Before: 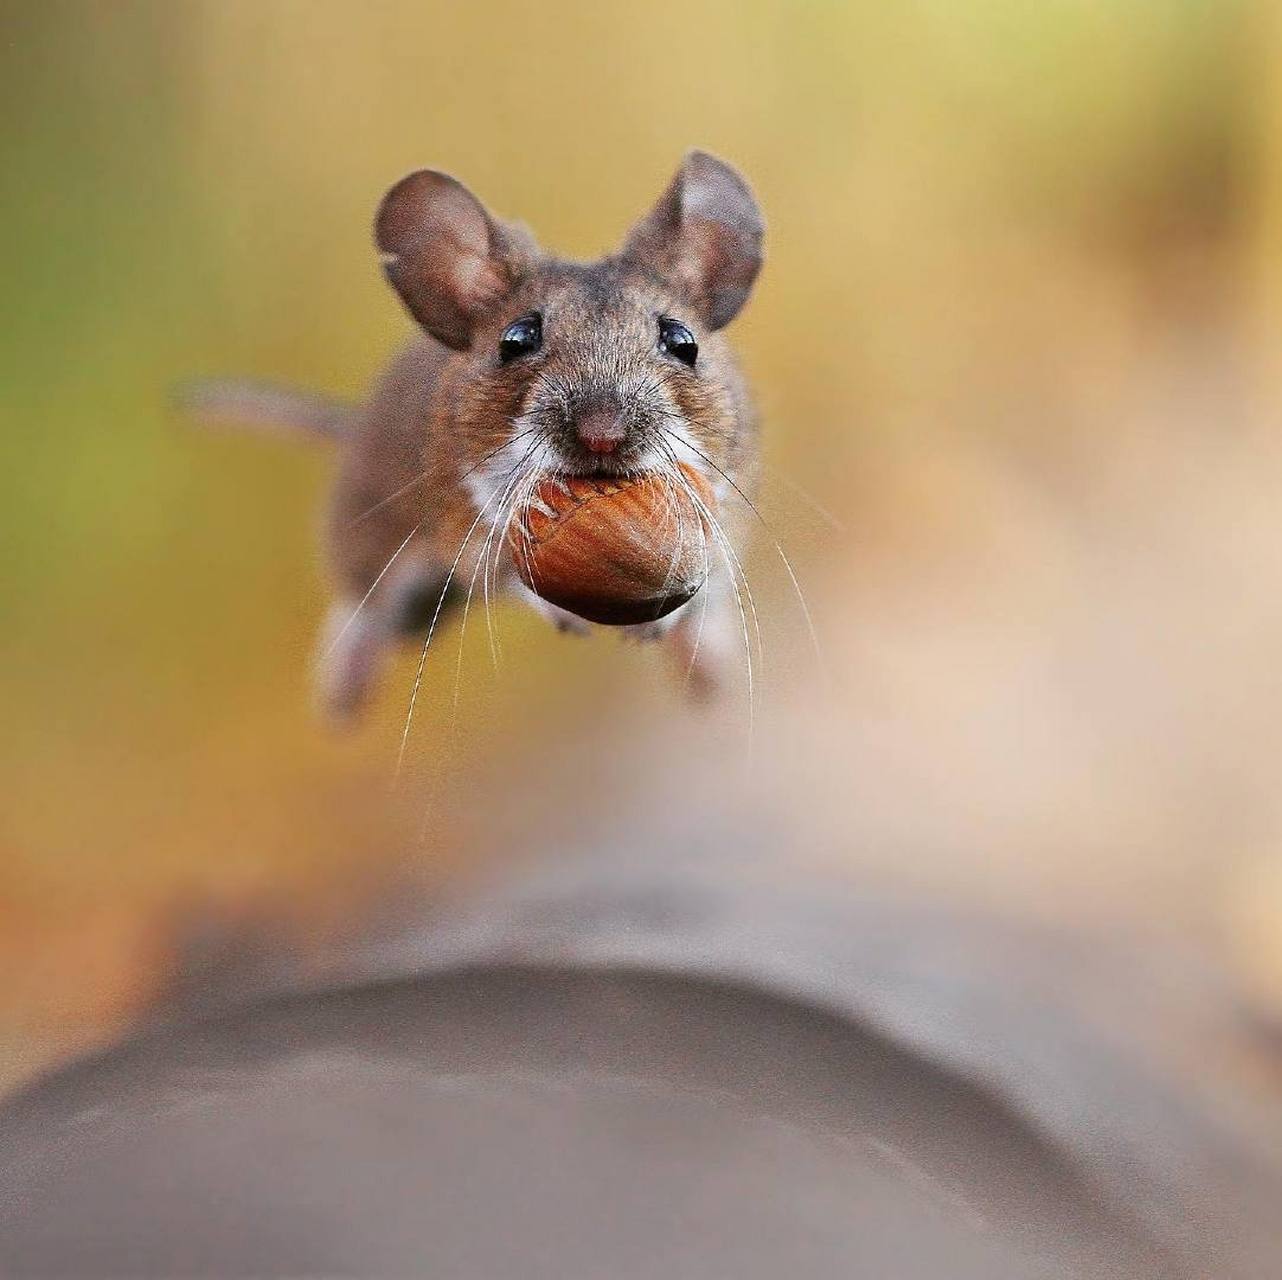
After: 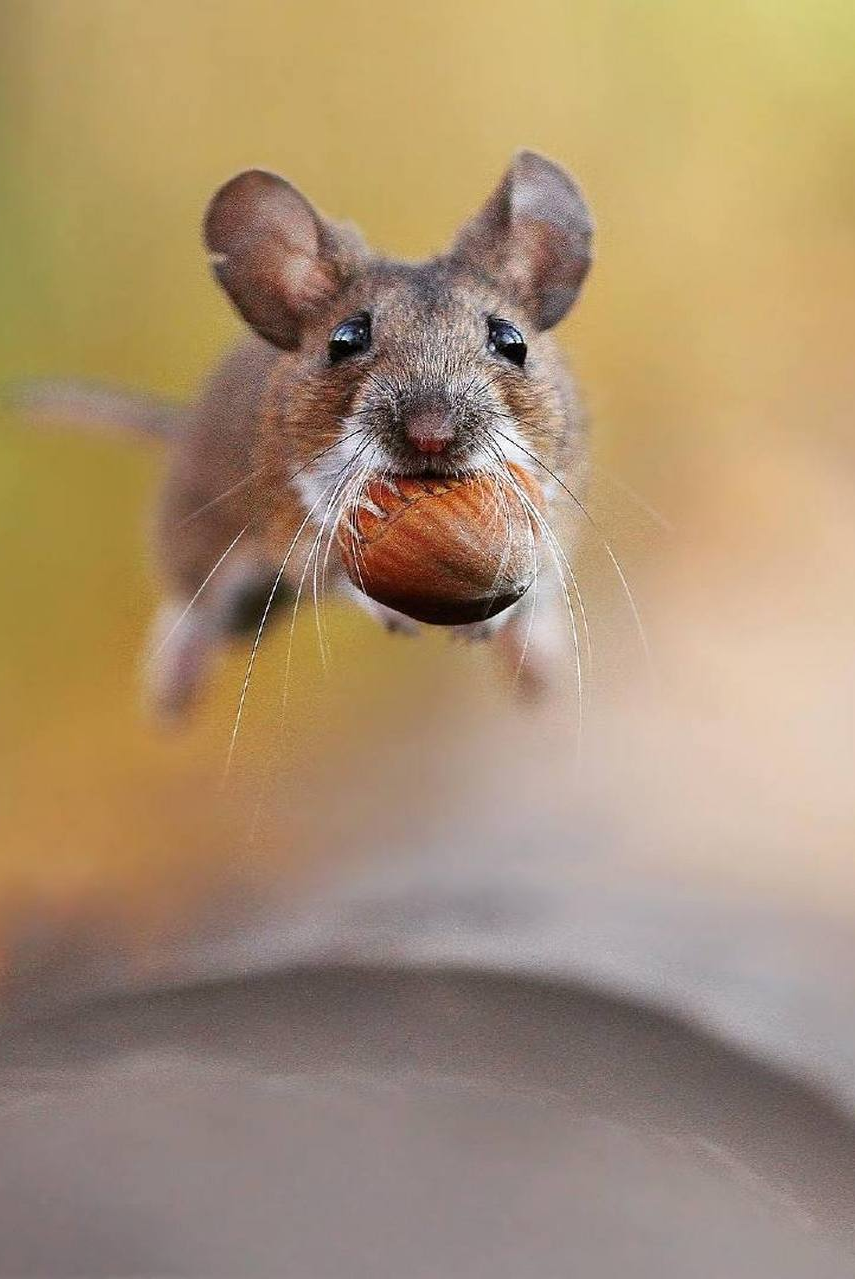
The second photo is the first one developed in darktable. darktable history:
tone equalizer: on, module defaults
crop and rotate: left 13.41%, right 19.867%
exposure: compensate exposure bias true, compensate highlight preservation false
